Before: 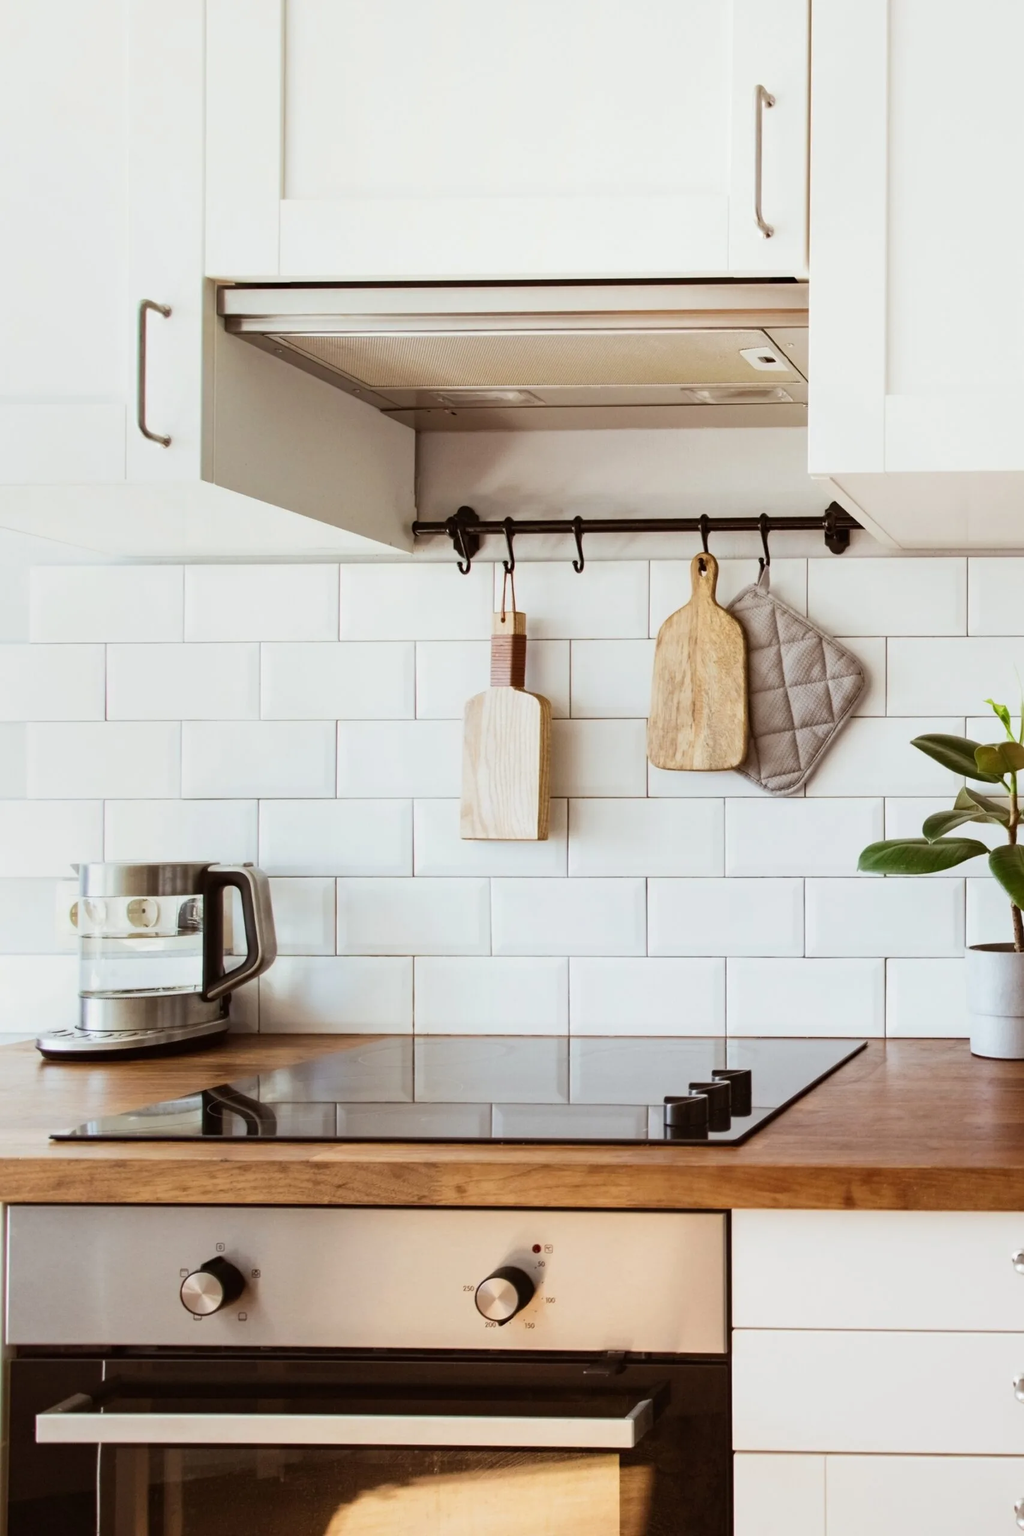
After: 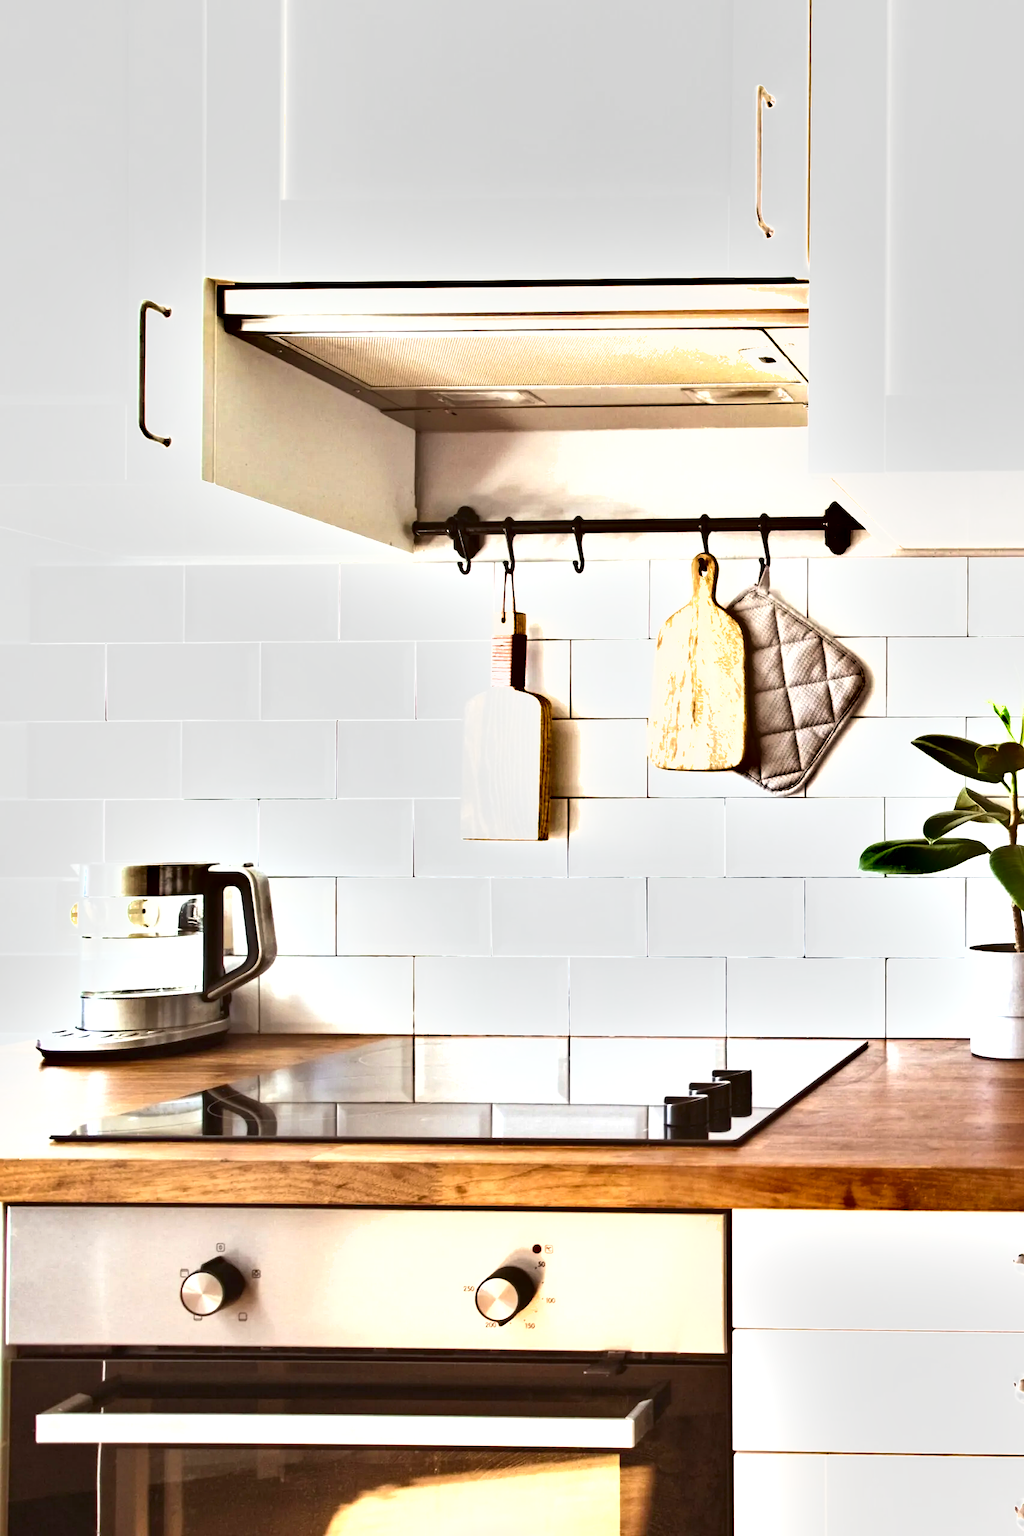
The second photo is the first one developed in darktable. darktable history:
shadows and highlights: shadows 12.94, white point adjustment 1.3, soften with gaussian
exposure: black level correction 0, exposure 1.172 EV, compensate exposure bias true, compensate highlight preservation false
